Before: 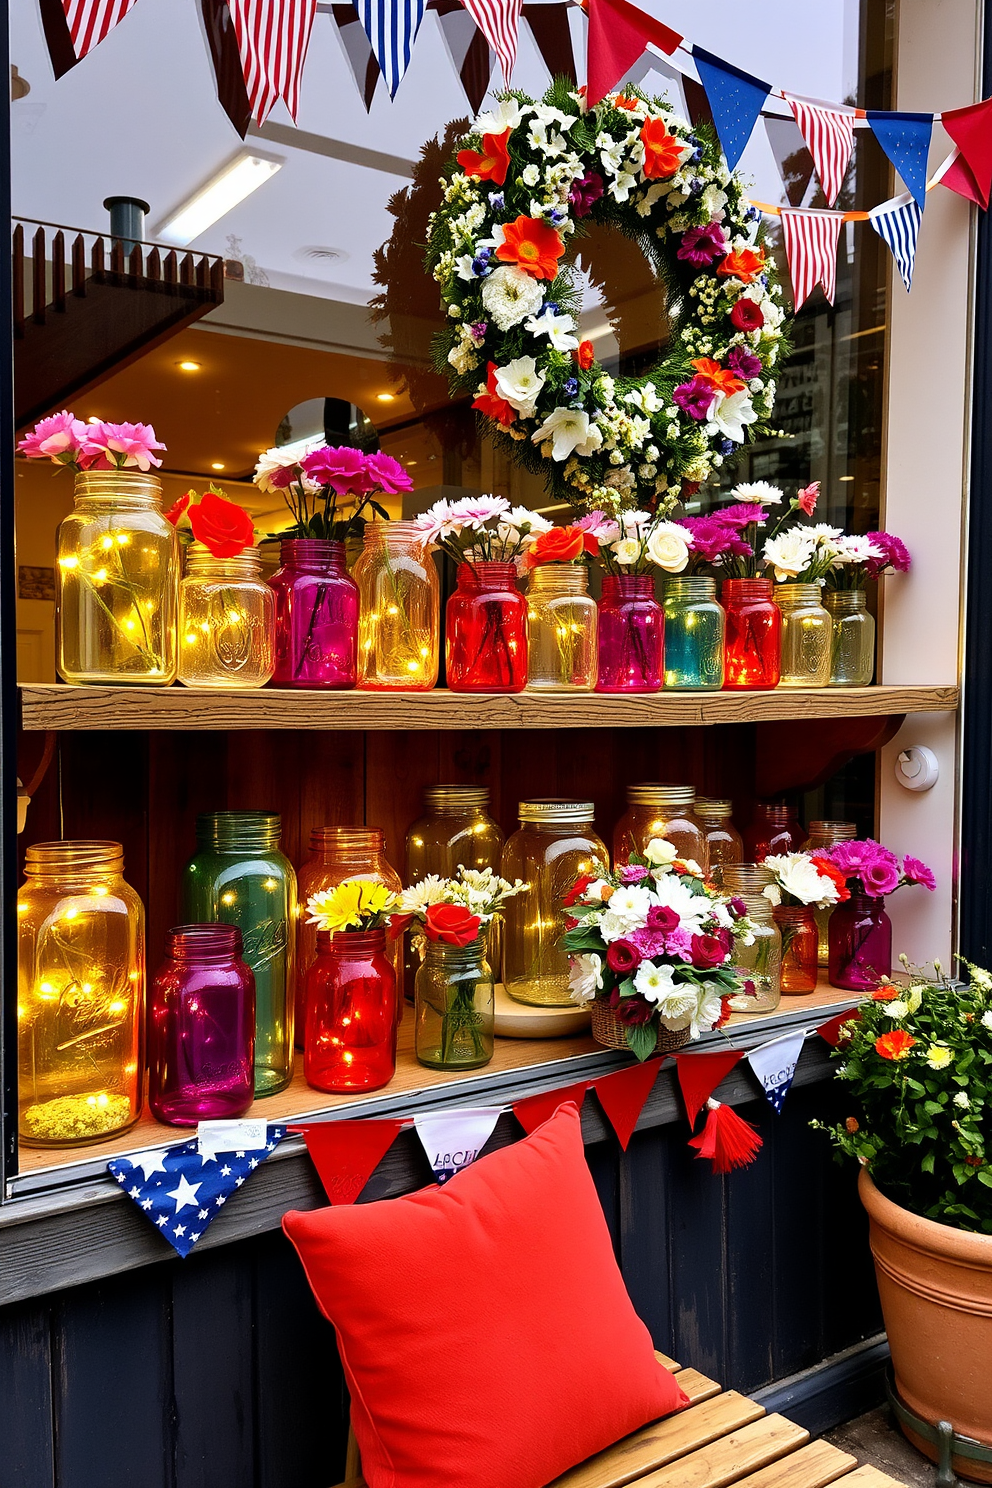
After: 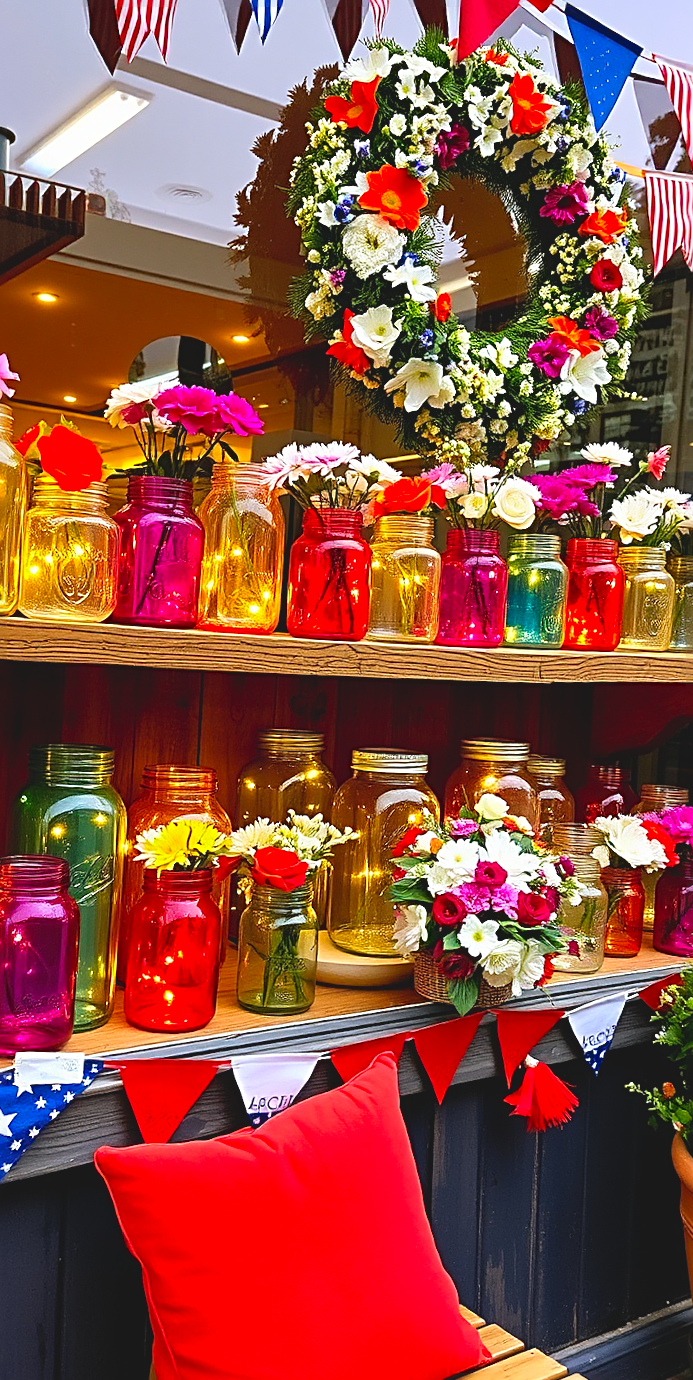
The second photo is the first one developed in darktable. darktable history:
crop and rotate: angle -3°, left 13.931%, top 0.029%, right 10.755%, bottom 0.074%
exposure: exposure 0.37 EV, compensate exposure bias true, compensate highlight preservation false
sharpen: radius 2.535, amount 0.627
contrast brightness saturation: contrast -0.177, saturation 0.185
